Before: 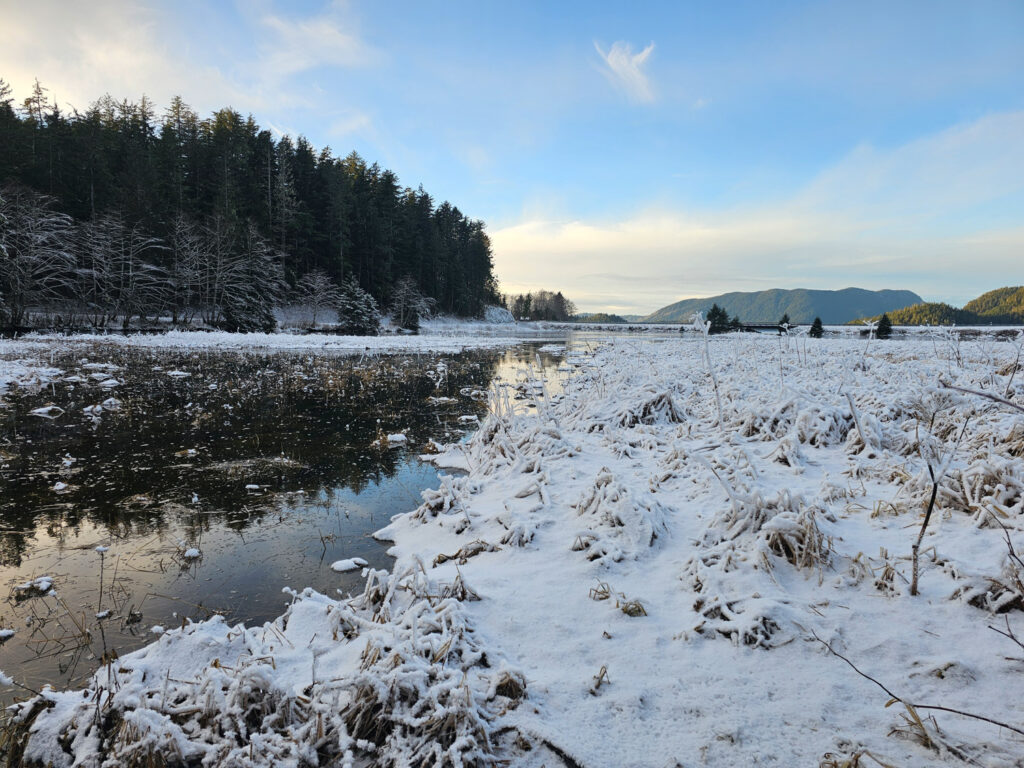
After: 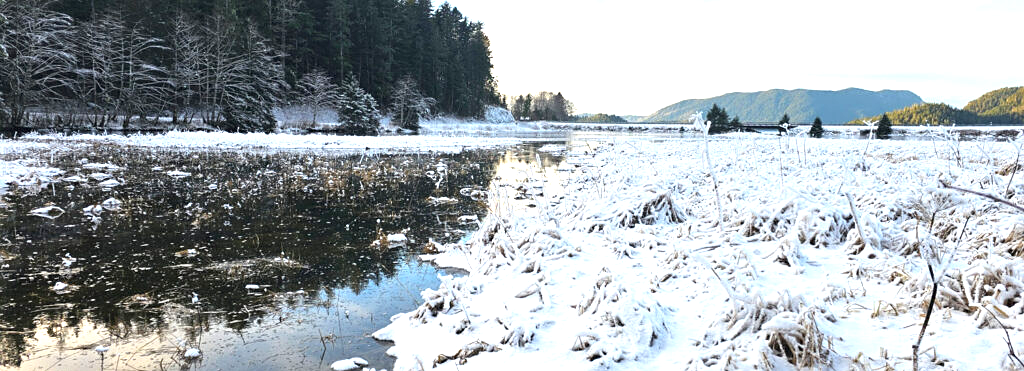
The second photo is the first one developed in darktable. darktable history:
crop and rotate: top 26.056%, bottom 25.543%
sharpen: amount 0.2
exposure: exposure 1.223 EV, compensate highlight preservation false
